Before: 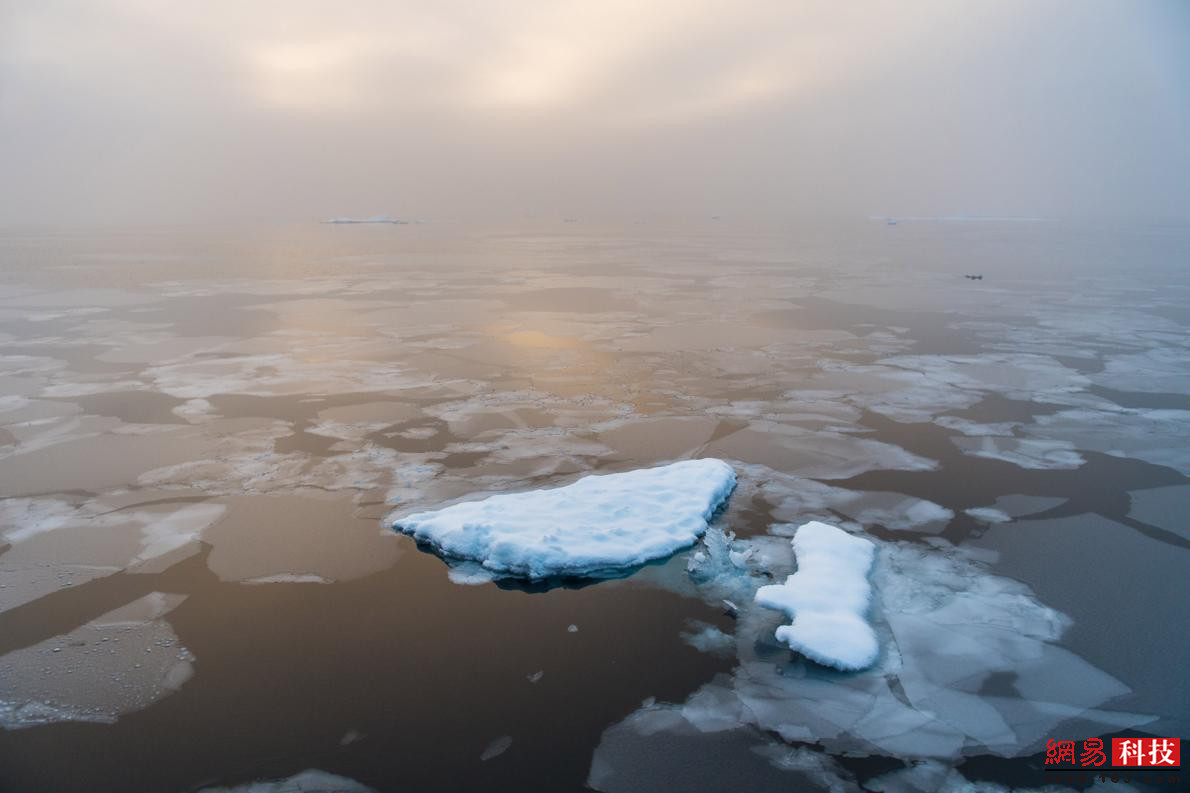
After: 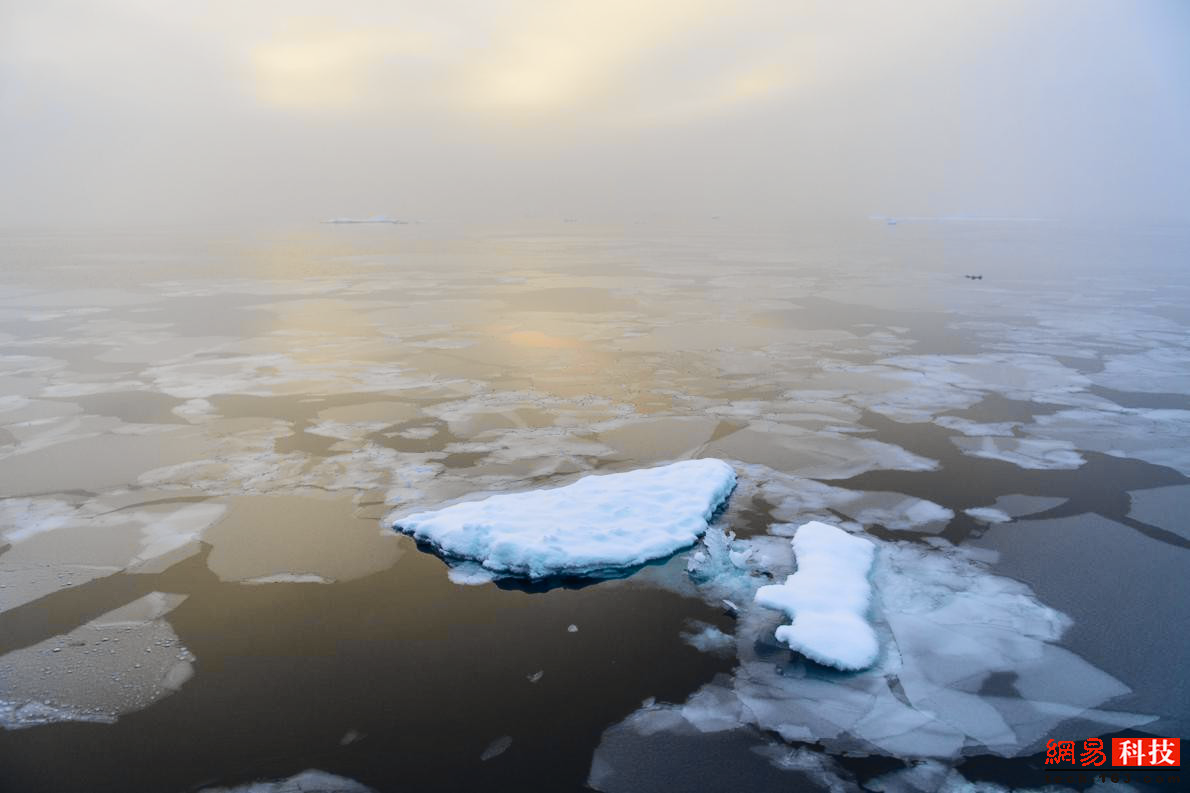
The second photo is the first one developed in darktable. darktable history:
tone curve: curves: ch0 [(0, 0.01) (0.097, 0.07) (0.204, 0.173) (0.447, 0.517) (0.539, 0.624) (0.733, 0.791) (0.879, 0.898) (1, 0.98)]; ch1 [(0, 0) (0.393, 0.415) (0.447, 0.448) (0.485, 0.494) (0.523, 0.509) (0.545, 0.544) (0.574, 0.578) (0.648, 0.674) (1, 1)]; ch2 [(0, 0) (0.369, 0.388) (0.449, 0.431) (0.499, 0.5) (0.521, 0.517) (0.53, 0.54) (0.564, 0.569) (0.674, 0.735) (1, 1)], color space Lab, independent channels, preserve colors none
